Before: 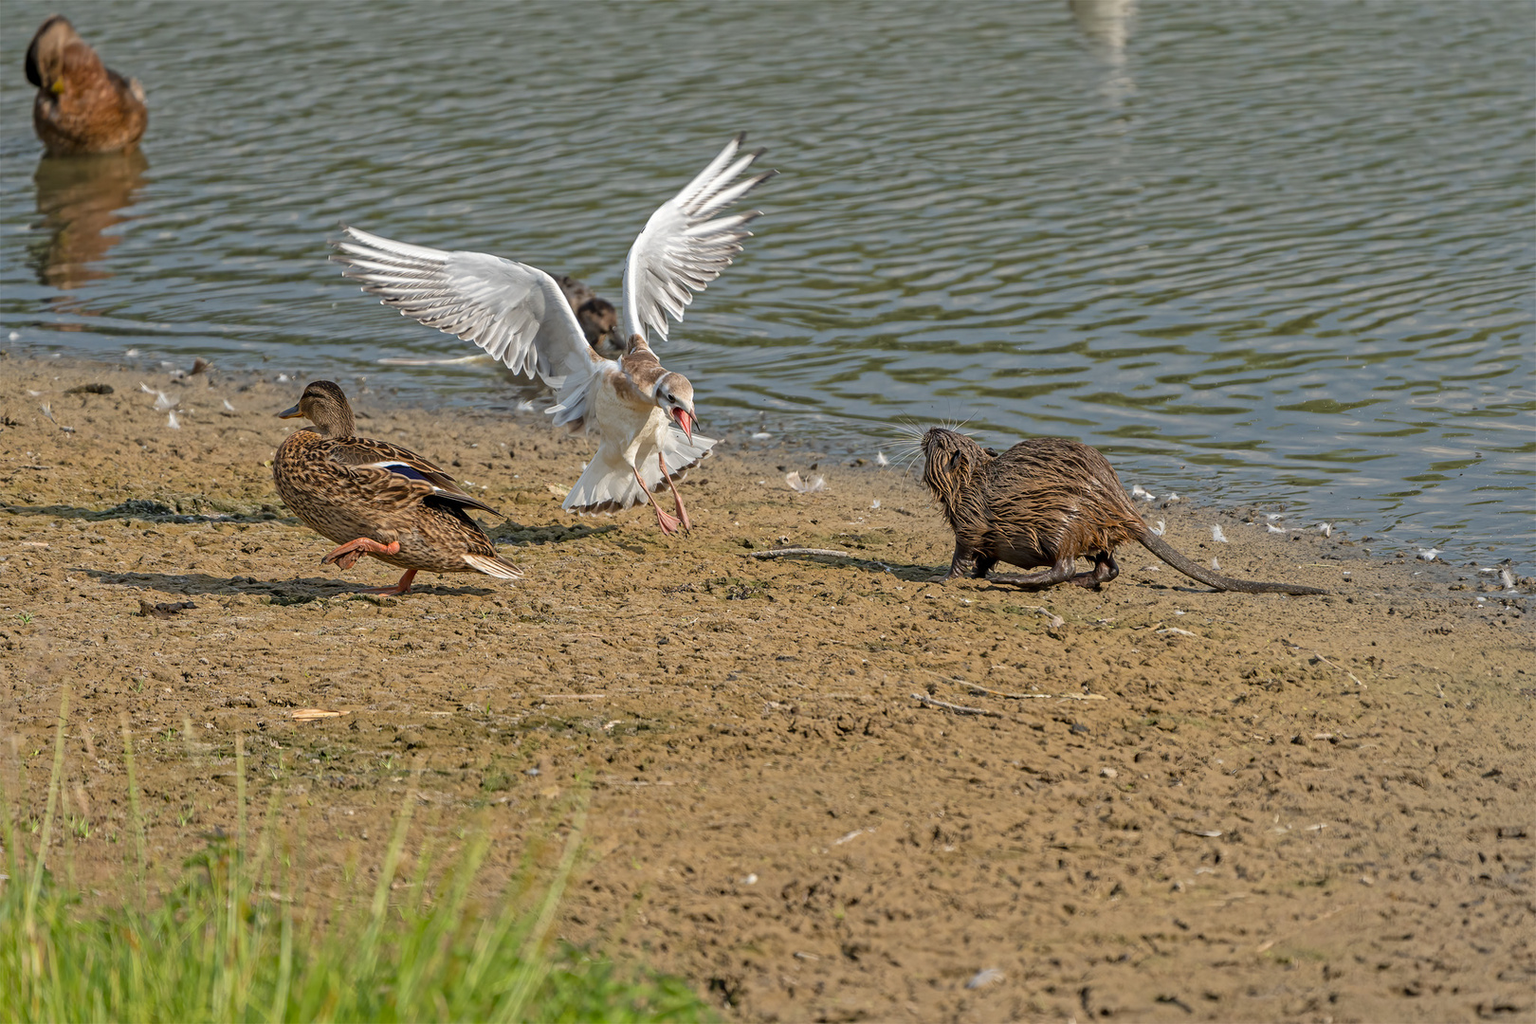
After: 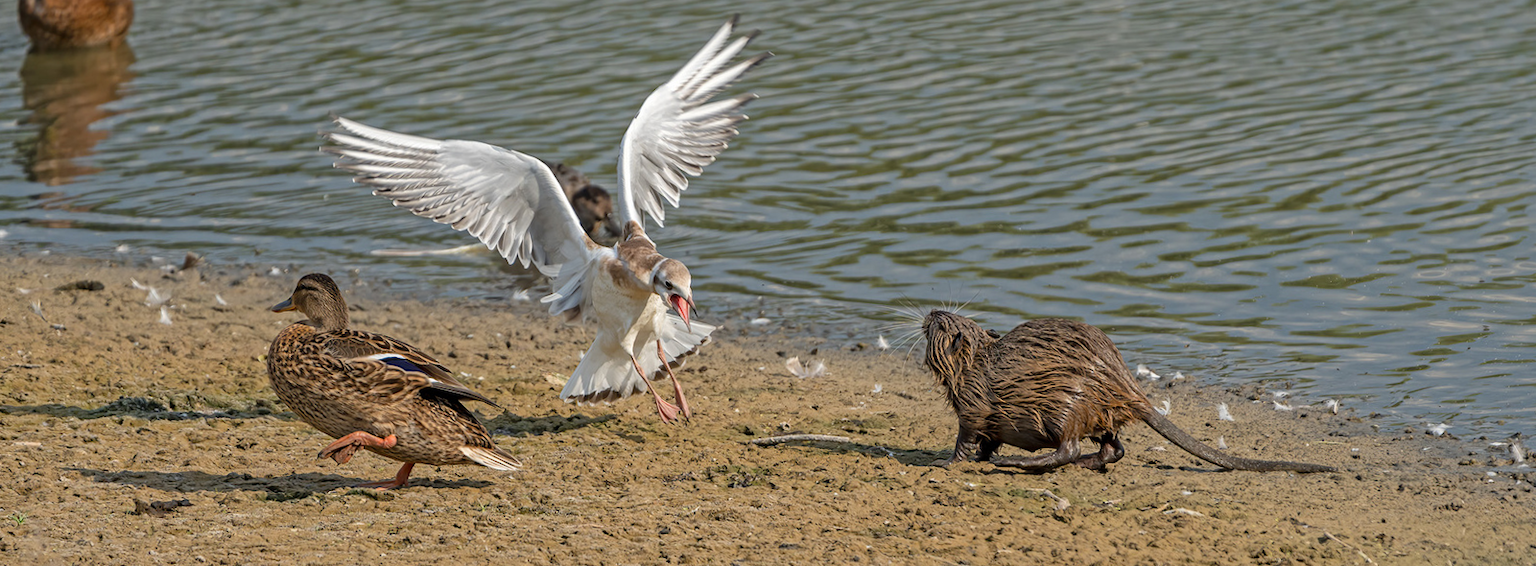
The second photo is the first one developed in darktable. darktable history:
rotate and perspective: rotation -1°, crop left 0.011, crop right 0.989, crop top 0.025, crop bottom 0.975
crop and rotate: top 10.605%, bottom 33.274%
